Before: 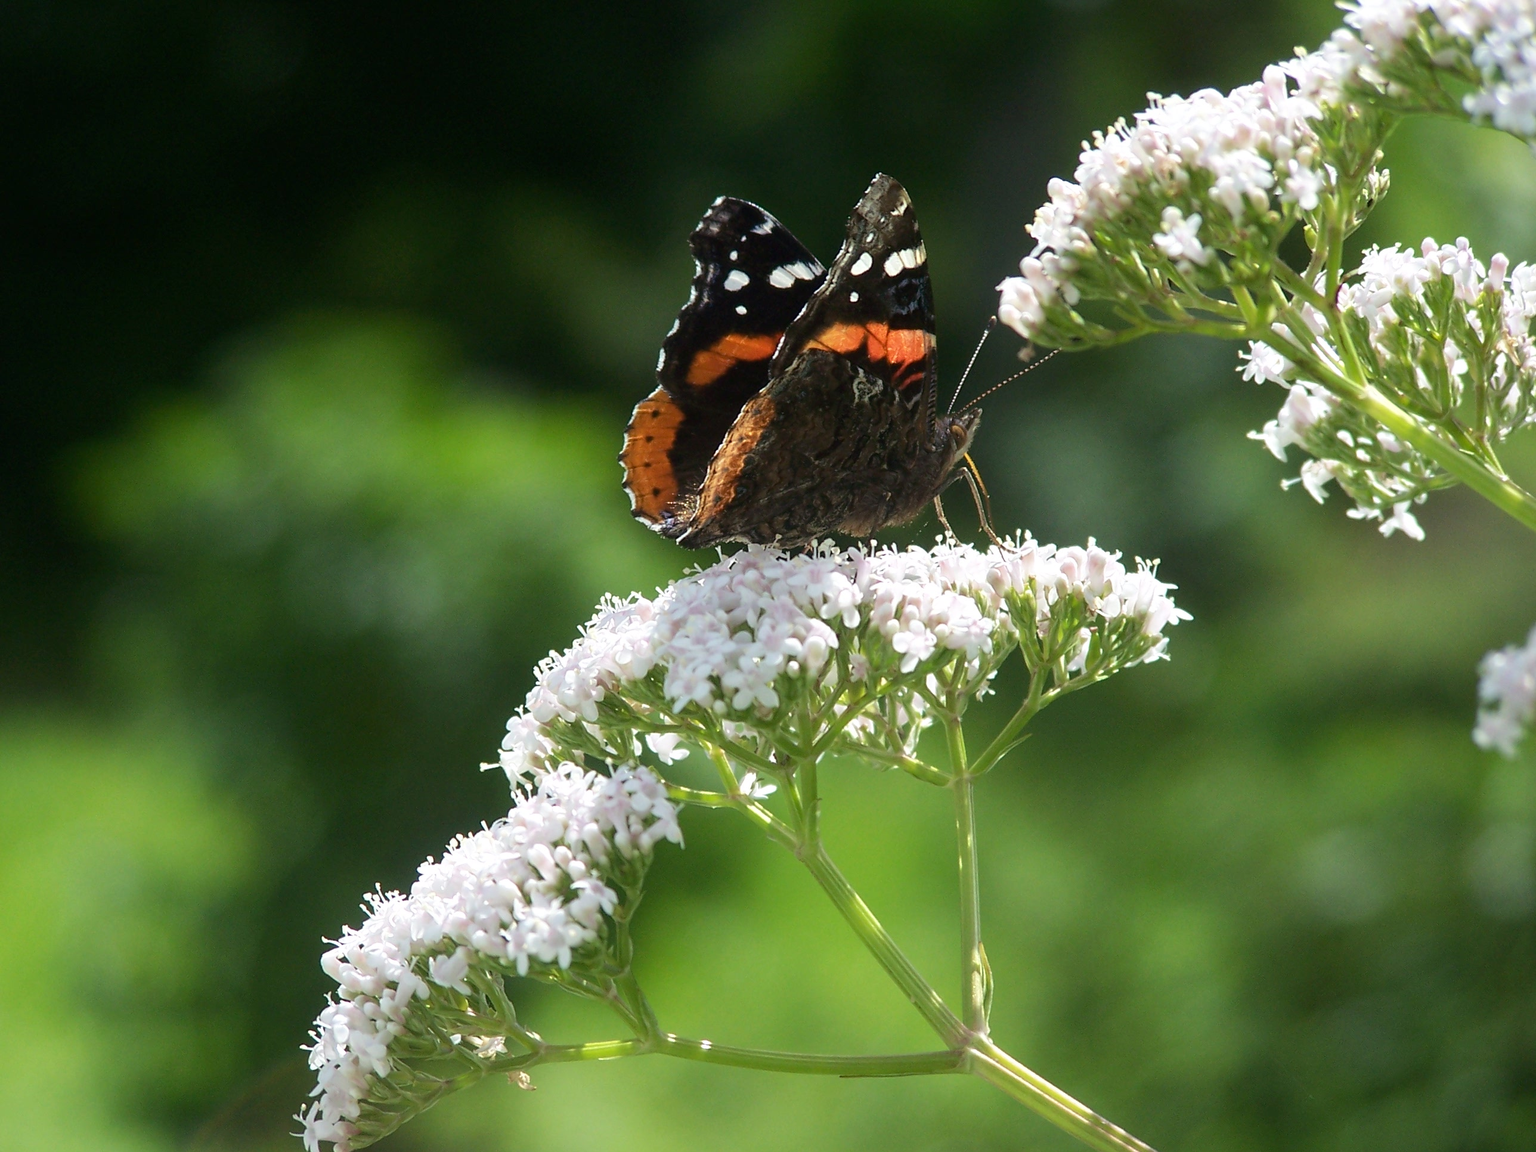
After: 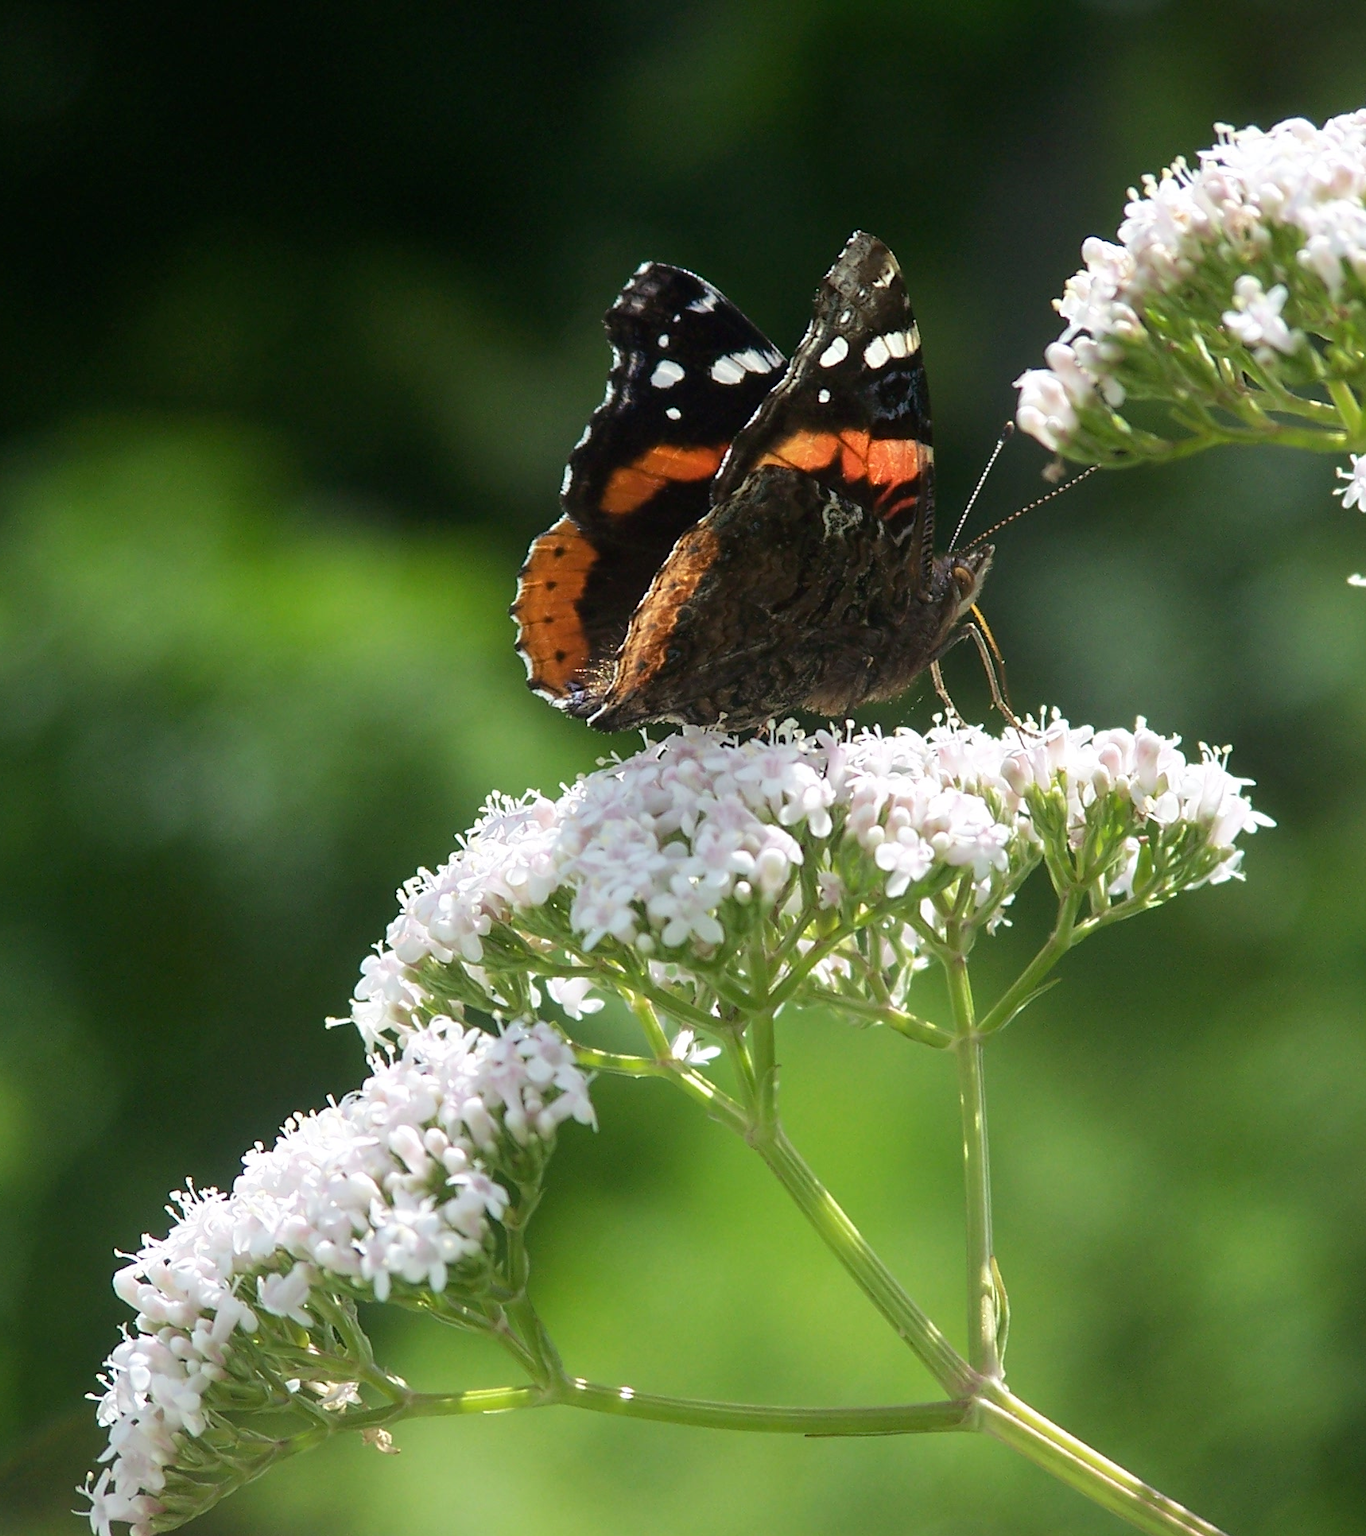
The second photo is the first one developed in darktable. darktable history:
crop: left 15.391%, right 17.861%
